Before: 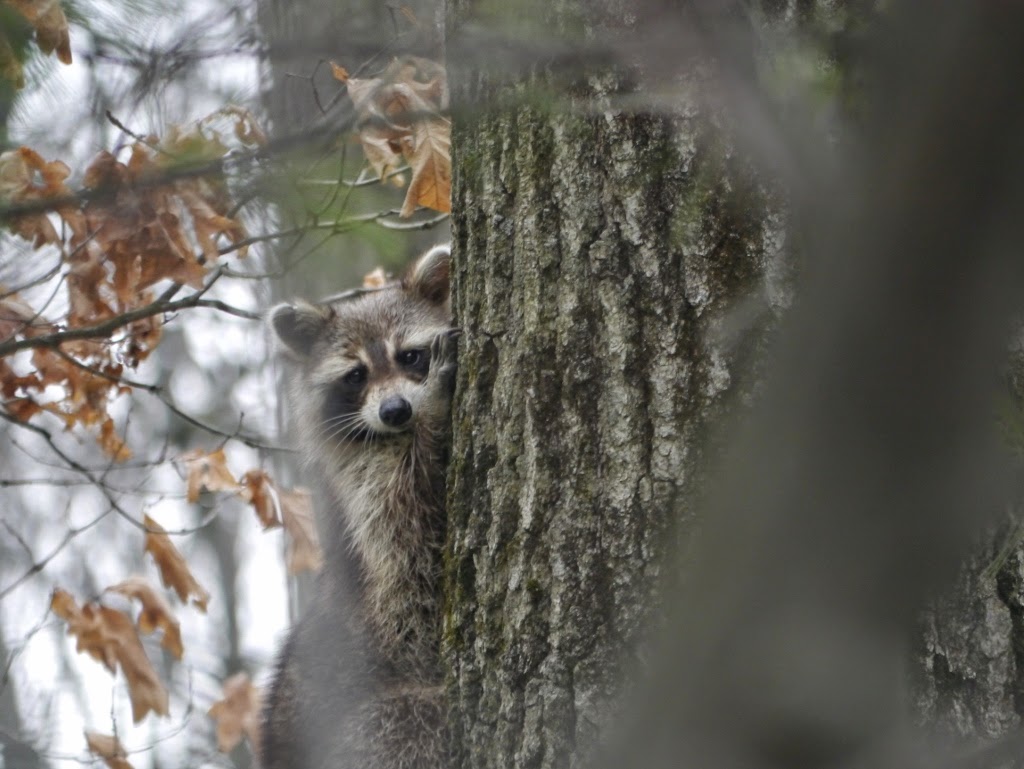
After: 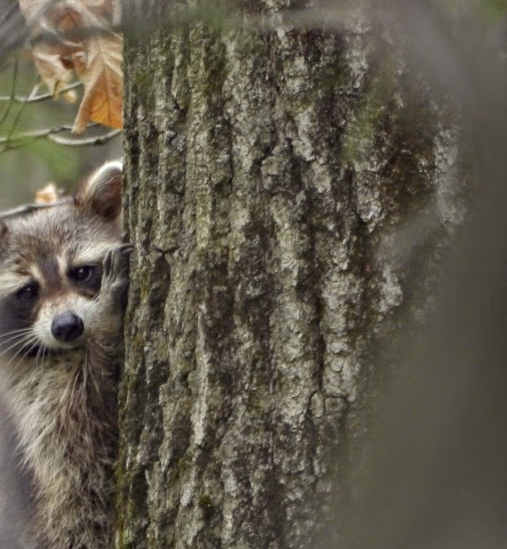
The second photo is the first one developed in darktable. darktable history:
exposure: exposure 0.258 EV, compensate highlight preservation false
haze removal: compatibility mode true, adaptive false
crop: left 32.075%, top 10.976%, right 18.355%, bottom 17.596%
color correction: highlights a* -0.95, highlights b* 4.5, shadows a* 3.55
